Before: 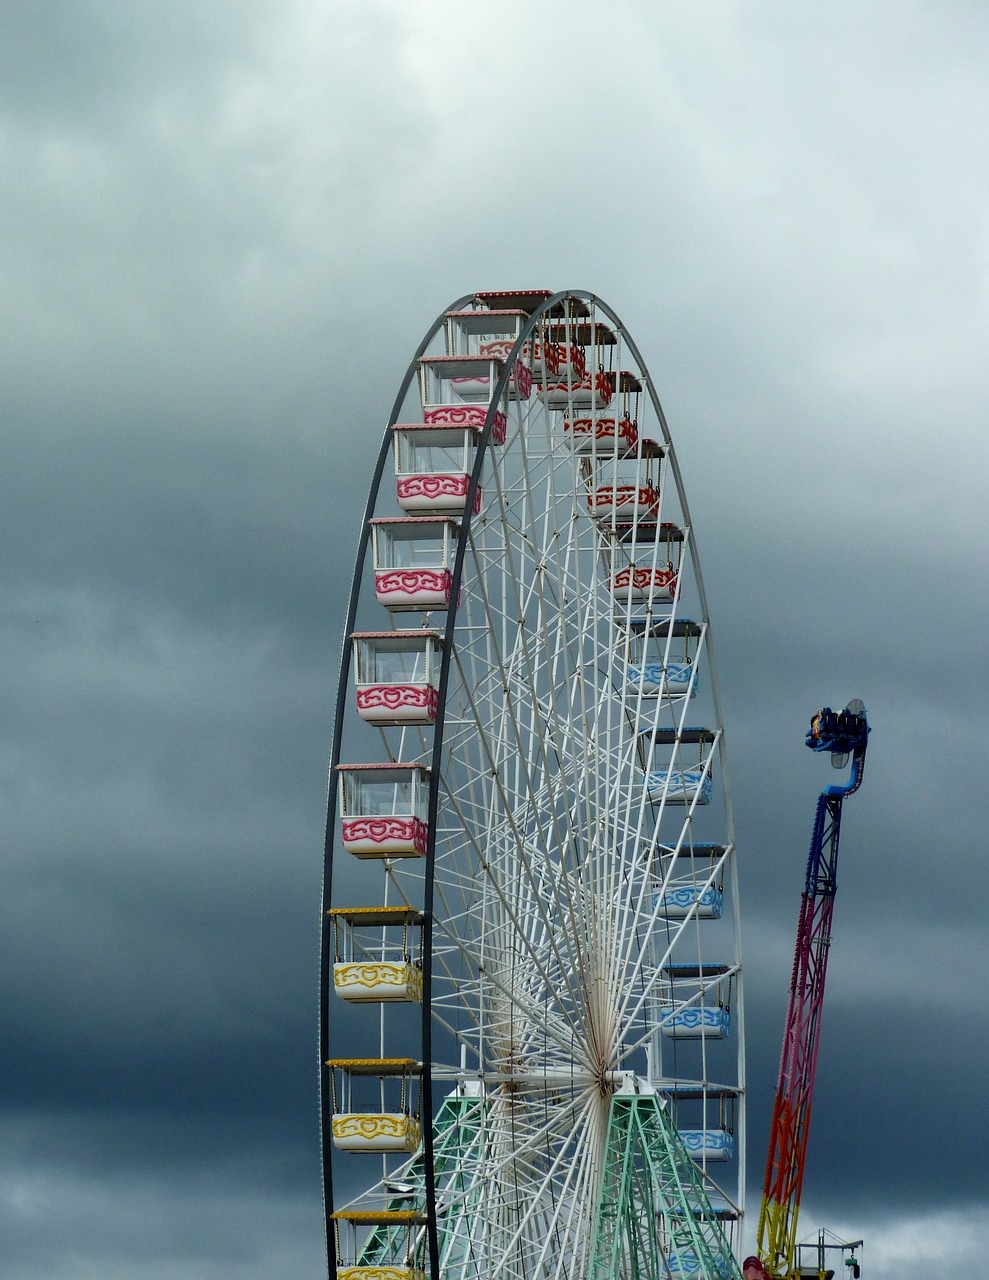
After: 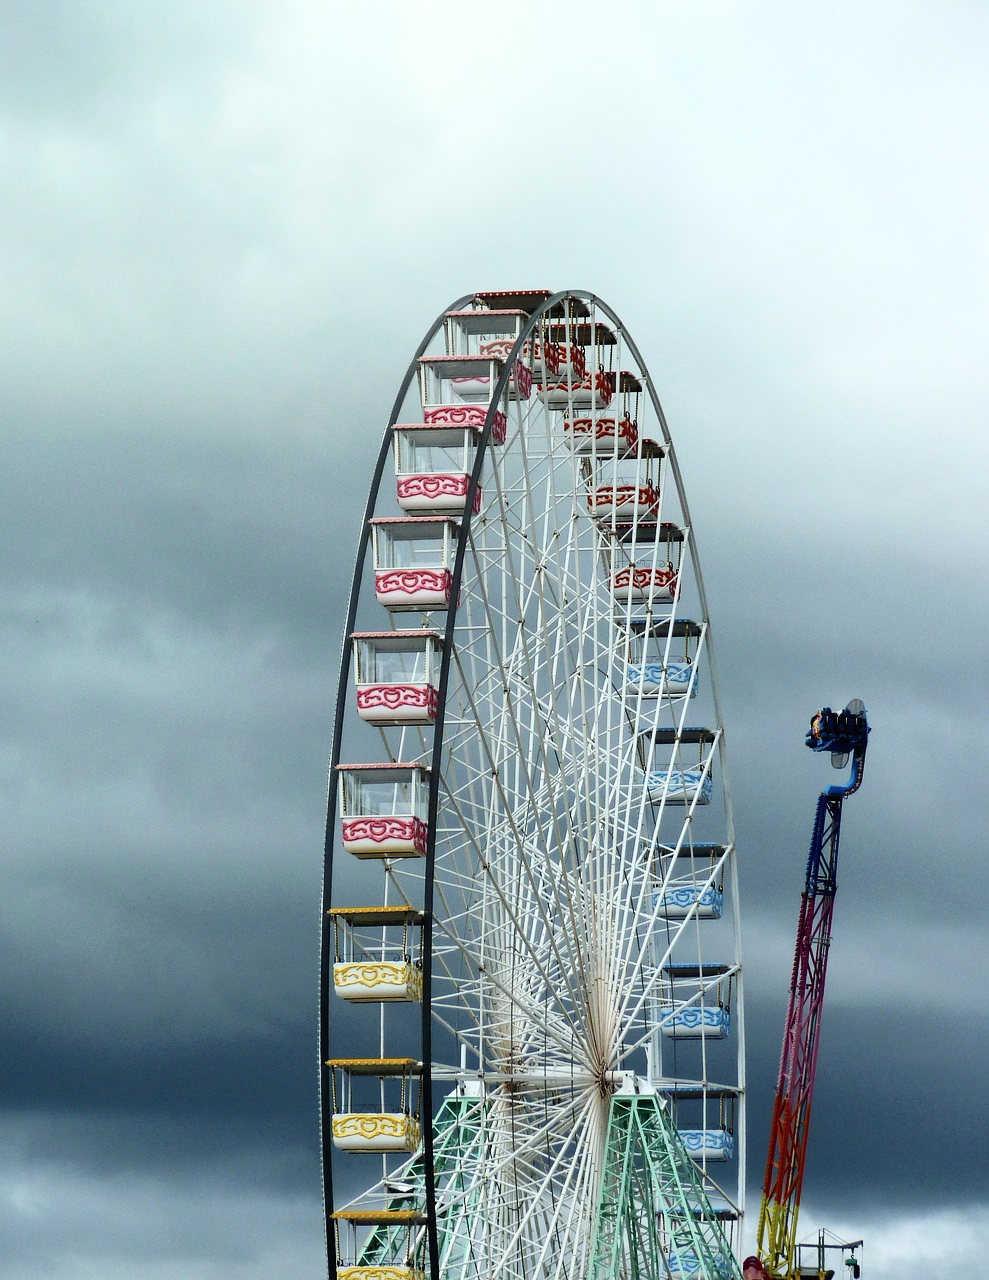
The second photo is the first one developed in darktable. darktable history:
tone curve: curves: ch0 [(0, 0) (0.003, 0.011) (0.011, 0.02) (0.025, 0.032) (0.044, 0.046) (0.069, 0.071) (0.1, 0.107) (0.136, 0.144) (0.177, 0.189) (0.224, 0.244) (0.277, 0.309) (0.335, 0.398) (0.399, 0.477) (0.468, 0.583) (0.543, 0.675) (0.623, 0.772) (0.709, 0.855) (0.801, 0.926) (0.898, 0.979) (1, 1)], color space Lab, independent channels, preserve colors none
